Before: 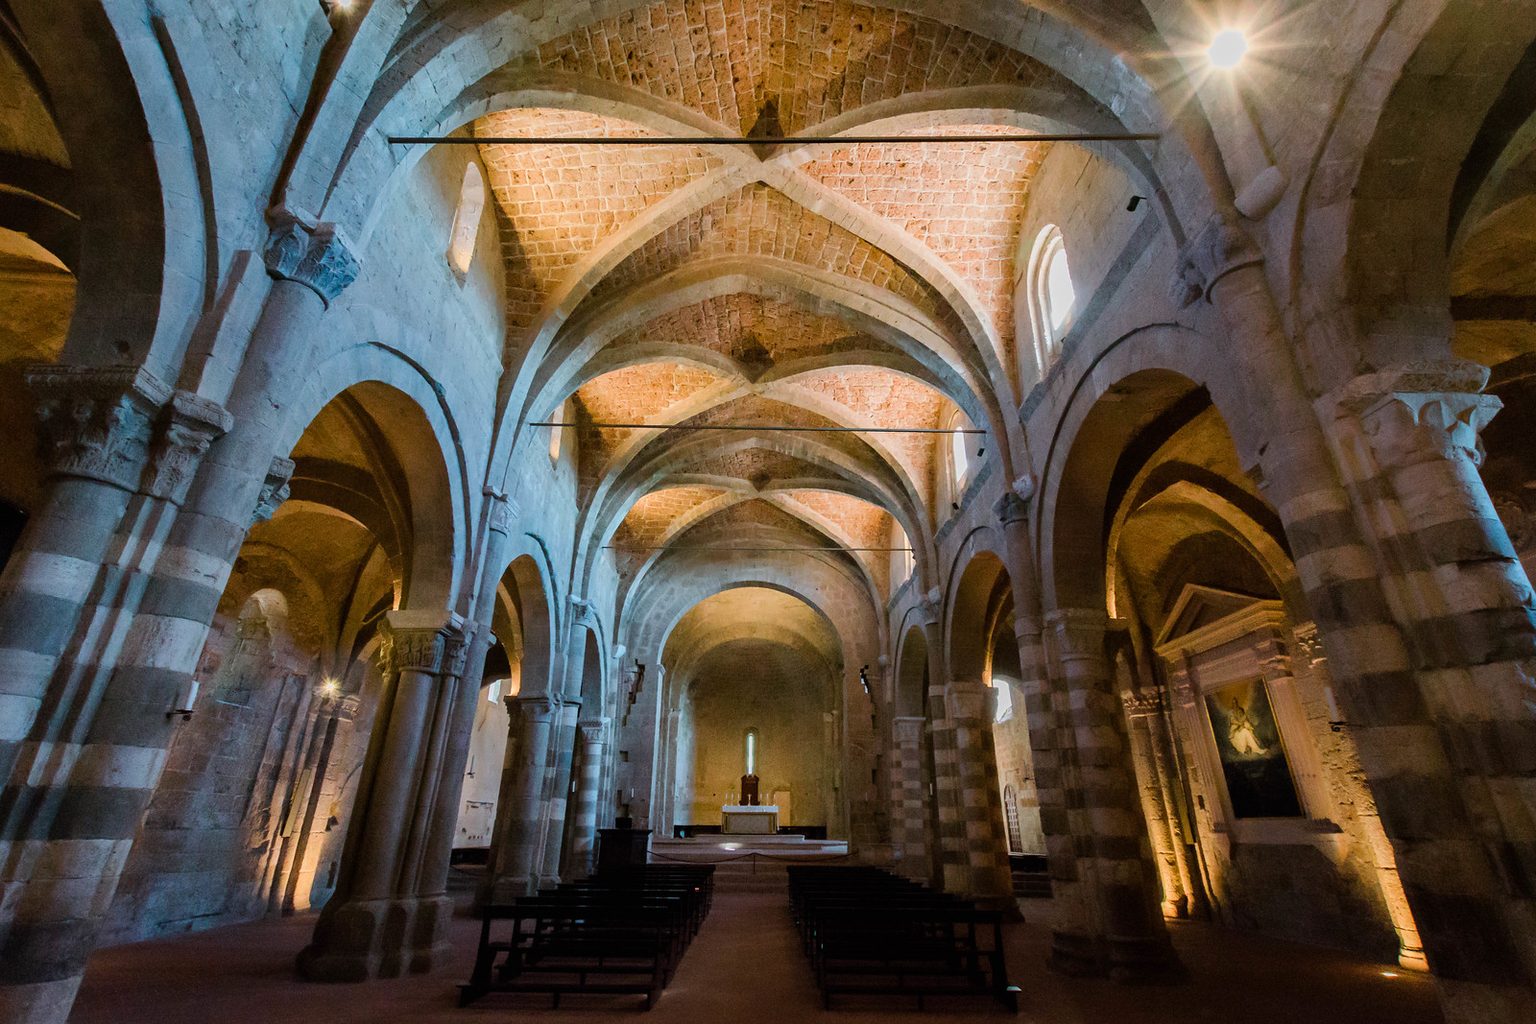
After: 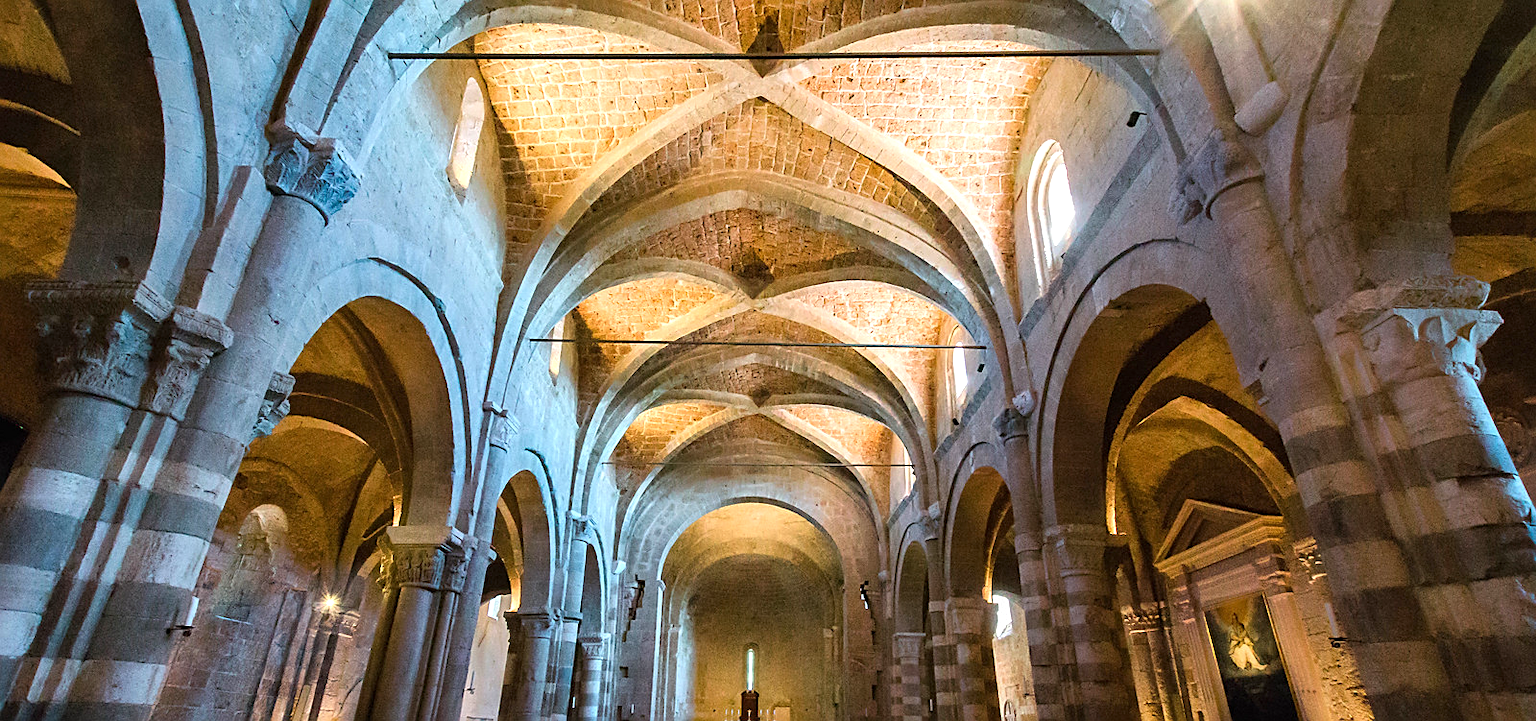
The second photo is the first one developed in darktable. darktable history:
crop and rotate: top 8.306%, bottom 21.143%
exposure: black level correction 0, exposure 0.693 EV, compensate highlight preservation false
sharpen: on, module defaults
